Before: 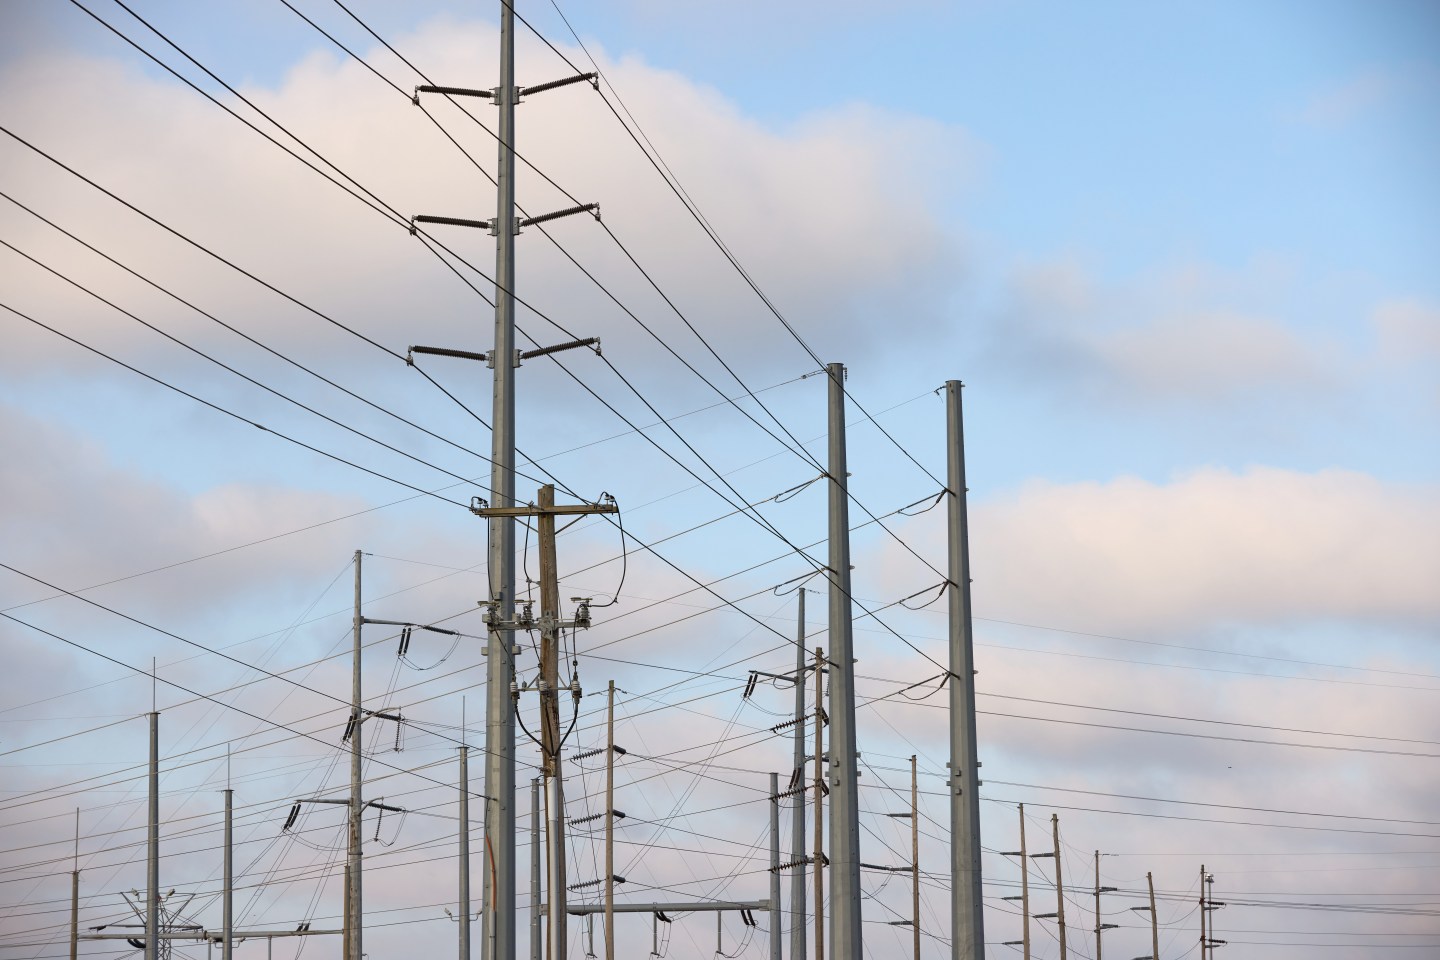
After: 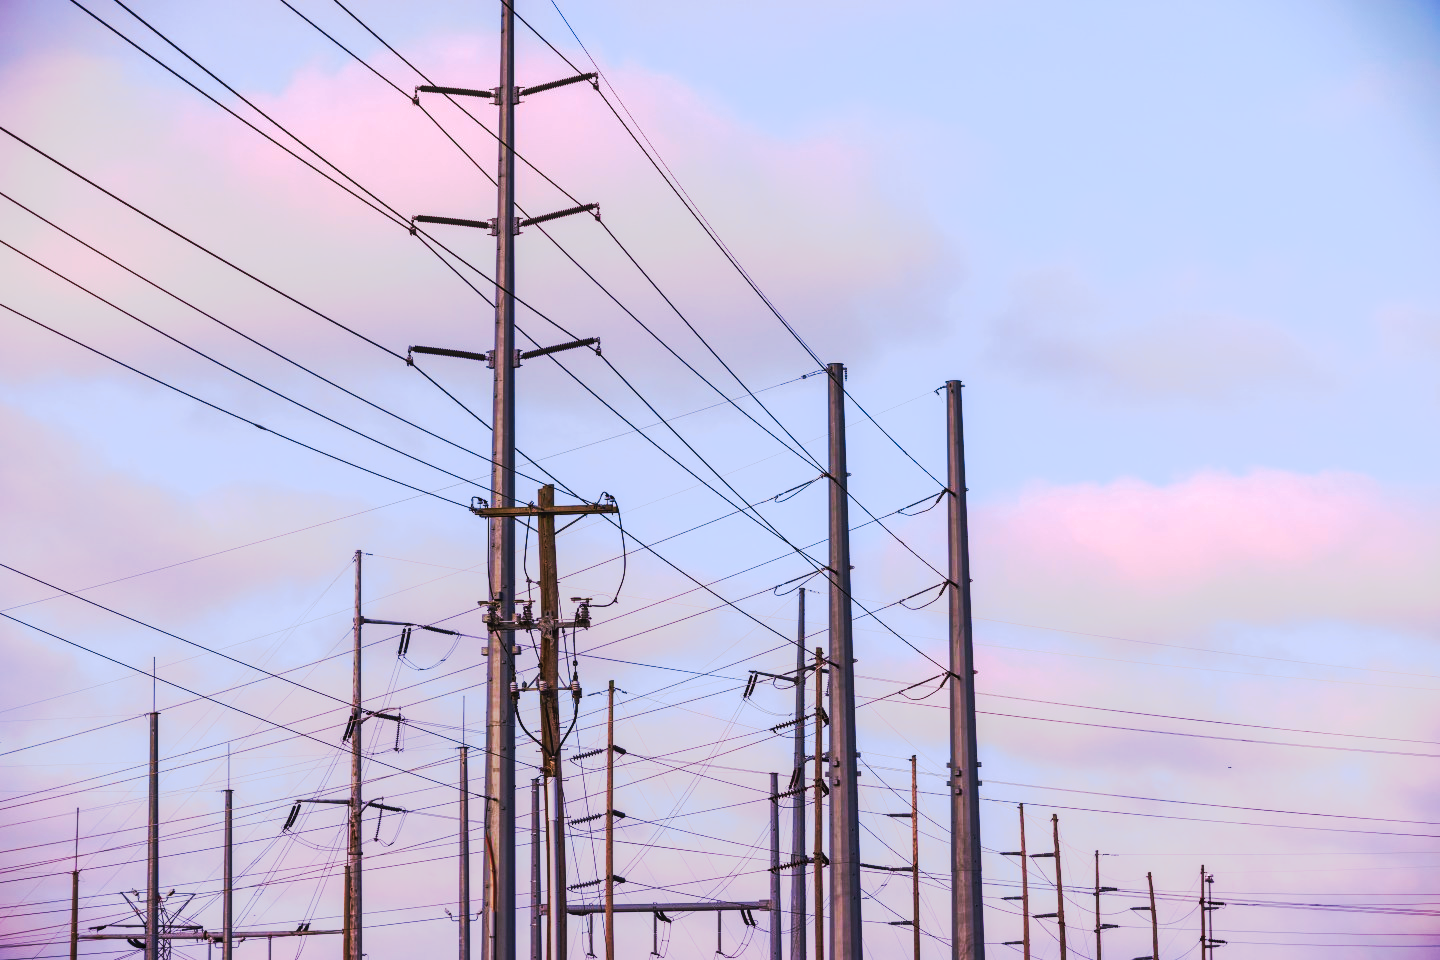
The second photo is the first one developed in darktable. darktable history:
white balance: red 1.066, blue 1.119
velvia: strength 56%
local contrast: detail 117%
tone curve: curves: ch0 [(0, 0) (0.003, 0.005) (0.011, 0.007) (0.025, 0.009) (0.044, 0.013) (0.069, 0.017) (0.1, 0.02) (0.136, 0.029) (0.177, 0.052) (0.224, 0.086) (0.277, 0.129) (0.335, 0.188) (0.399, 0.256) (0.468, 0.361) (0.543, 0.526) (0.623, 0.696) (0.709, 0.784) (0.801, 0.85) (0.898, 0.882) (1, 1)], preserve colors none
